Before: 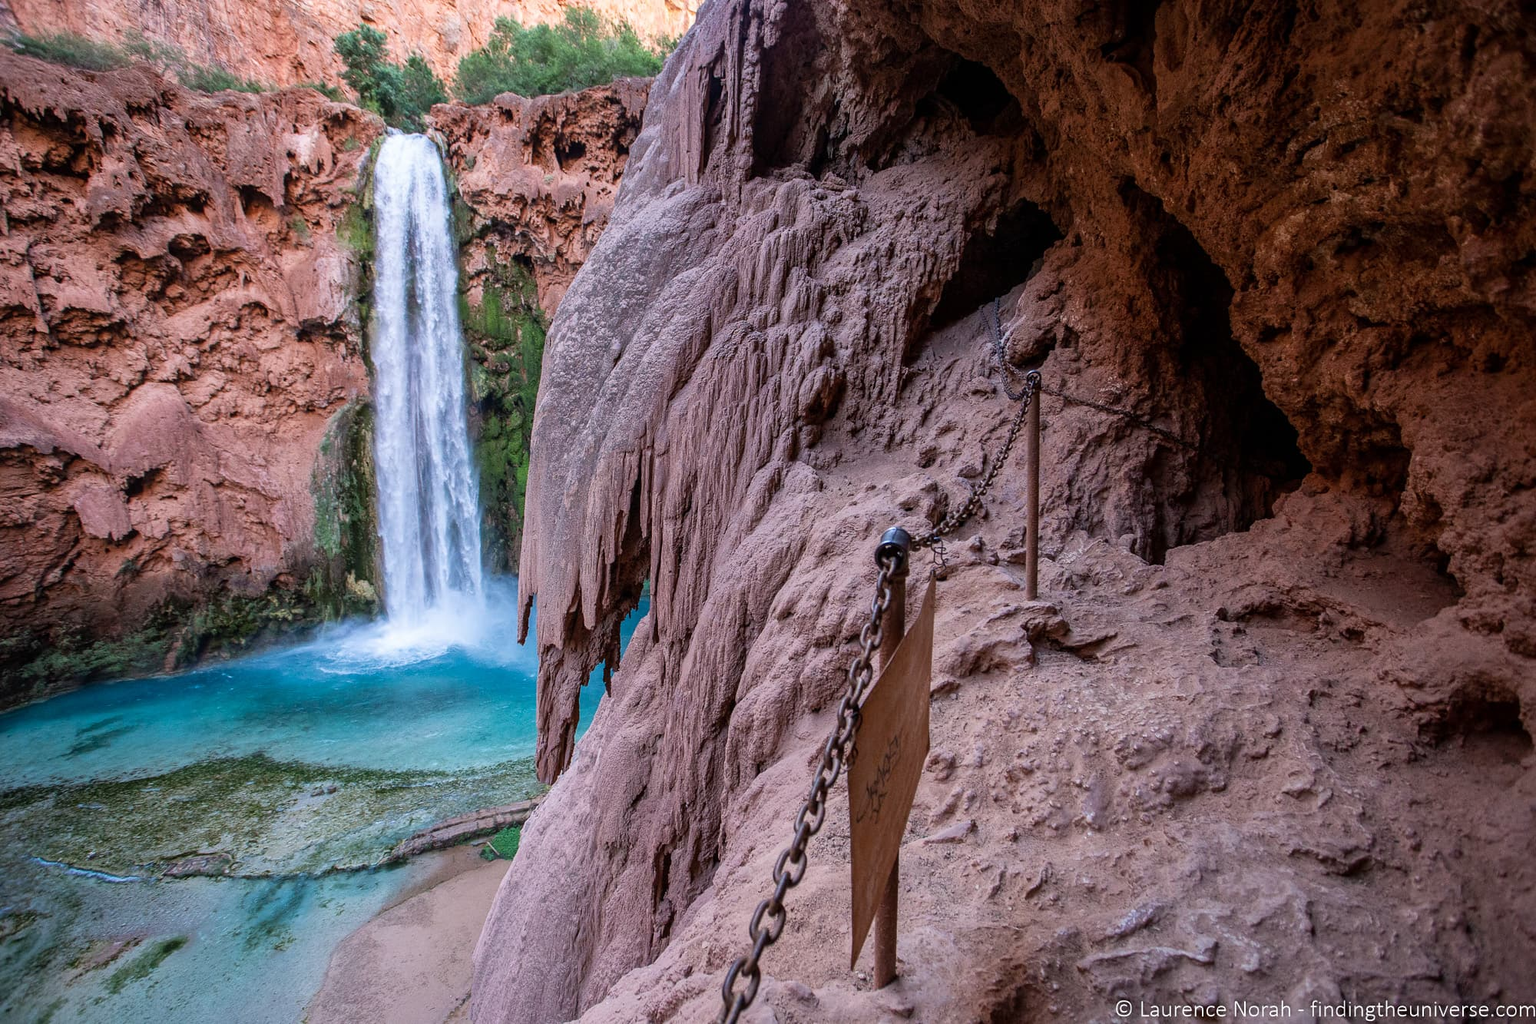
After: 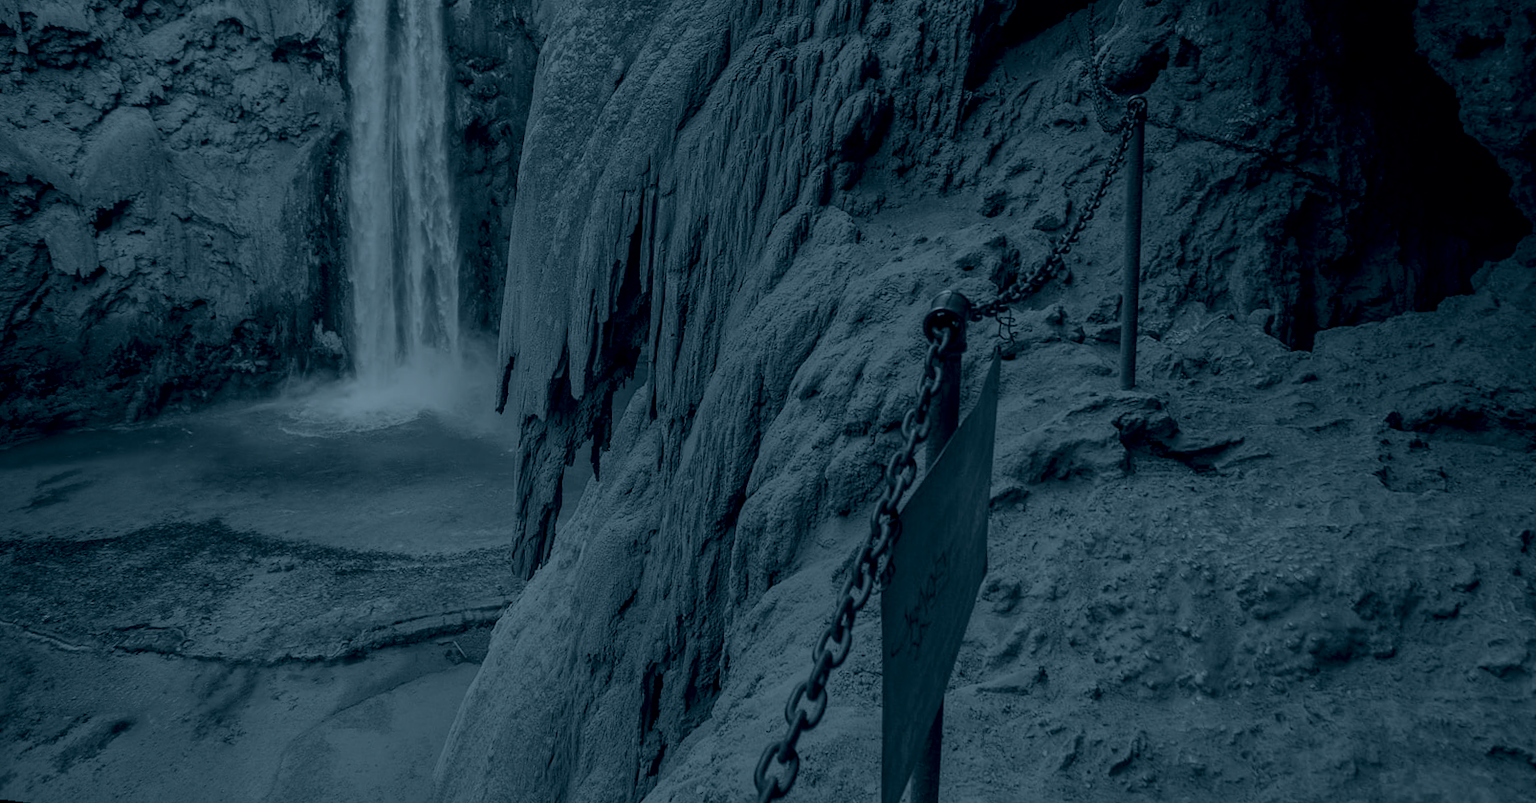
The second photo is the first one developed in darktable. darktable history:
rotate and perspective: rotation 1.69°, lens shift (vertical) -0.023, lens shift (horizontal) -0.291, crop left 0.025, crop right 0.988, crop top 0.092, crop bottom 0.842
colorize: hue 194.4°, saturation 29%, source mix 61.75%, lightness 3.98%, version 1
crop: top 26.531%, right 17.959%
